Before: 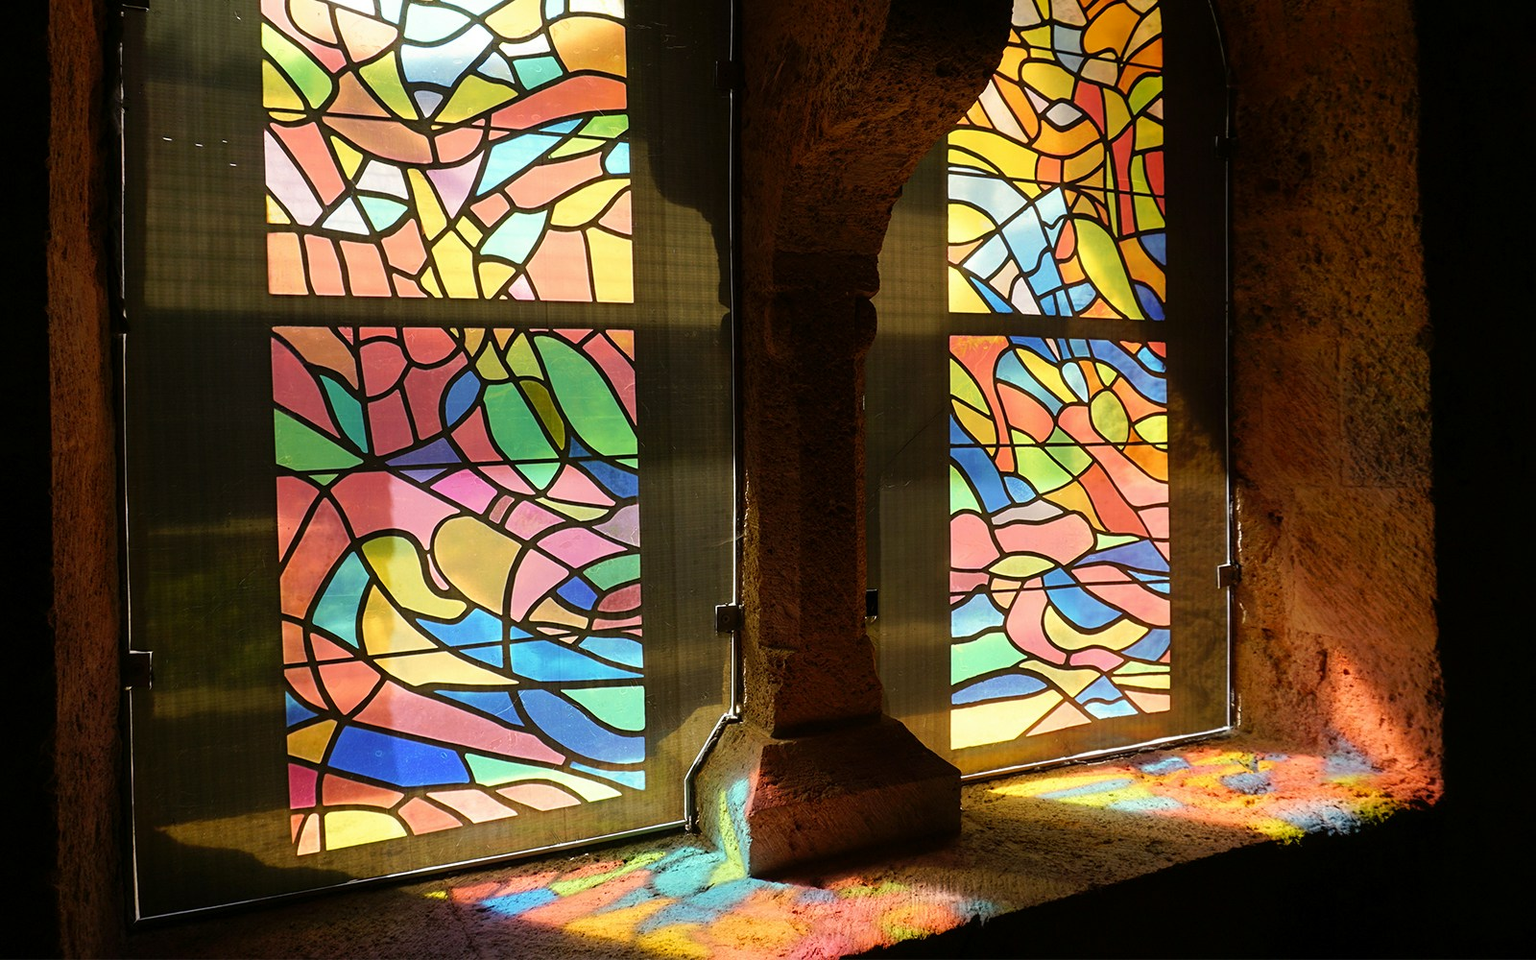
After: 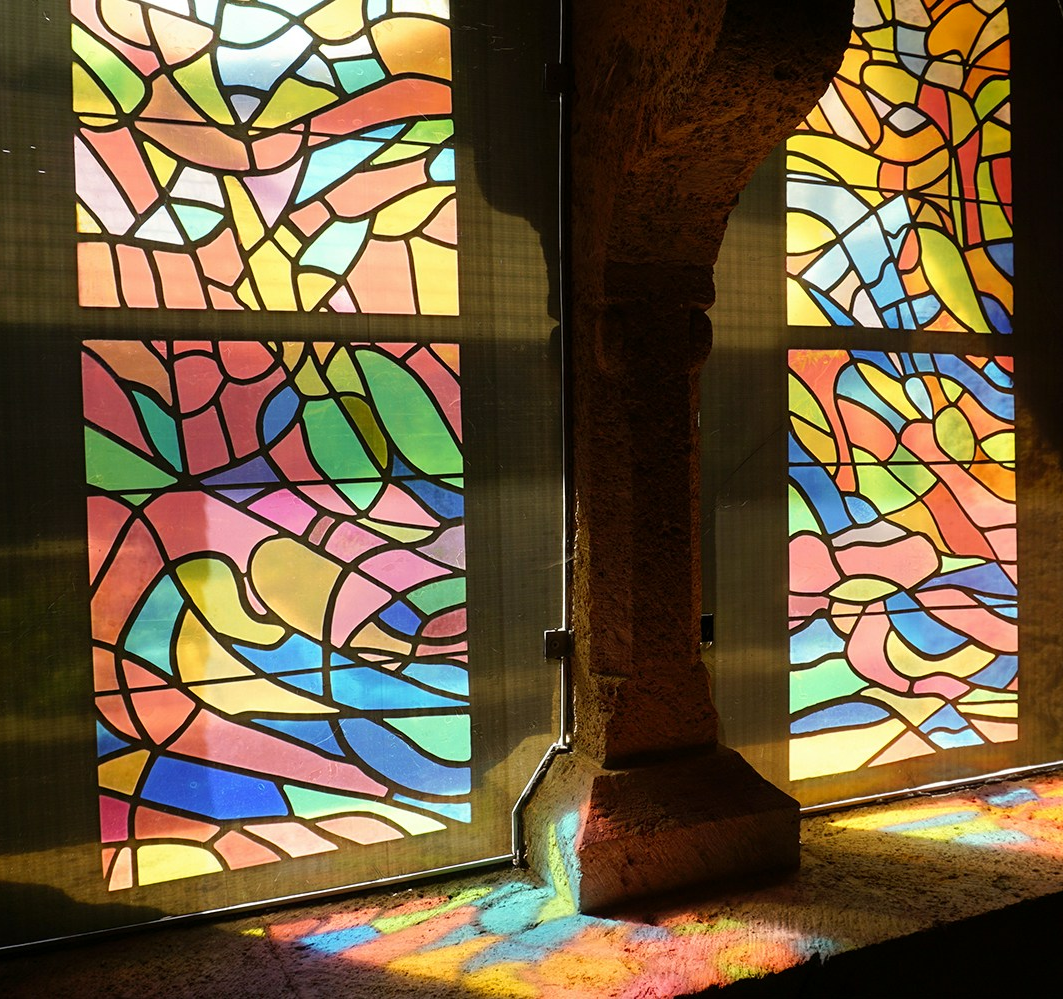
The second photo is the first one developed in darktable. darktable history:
crop and rotate: left 12.621%, right 20.896%
